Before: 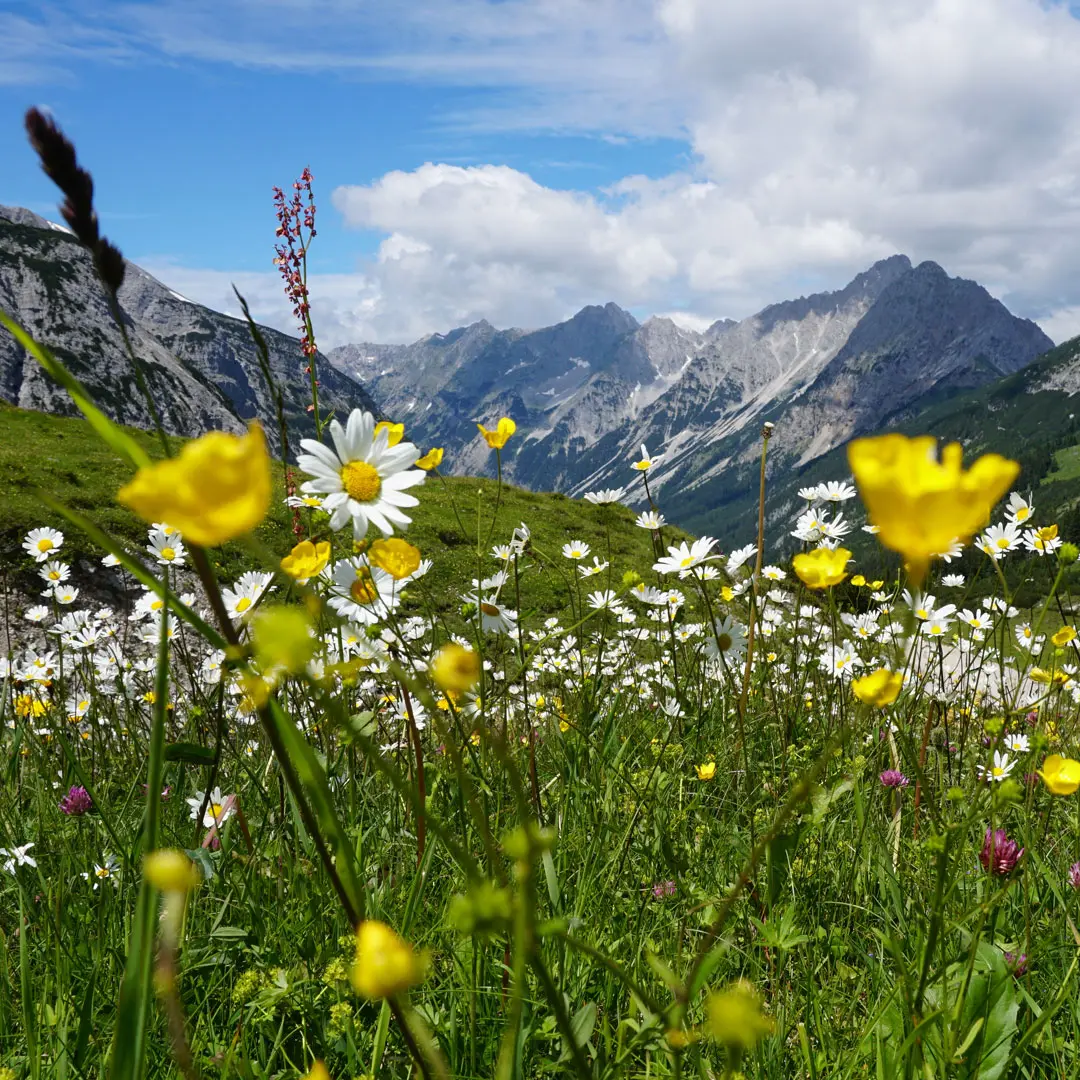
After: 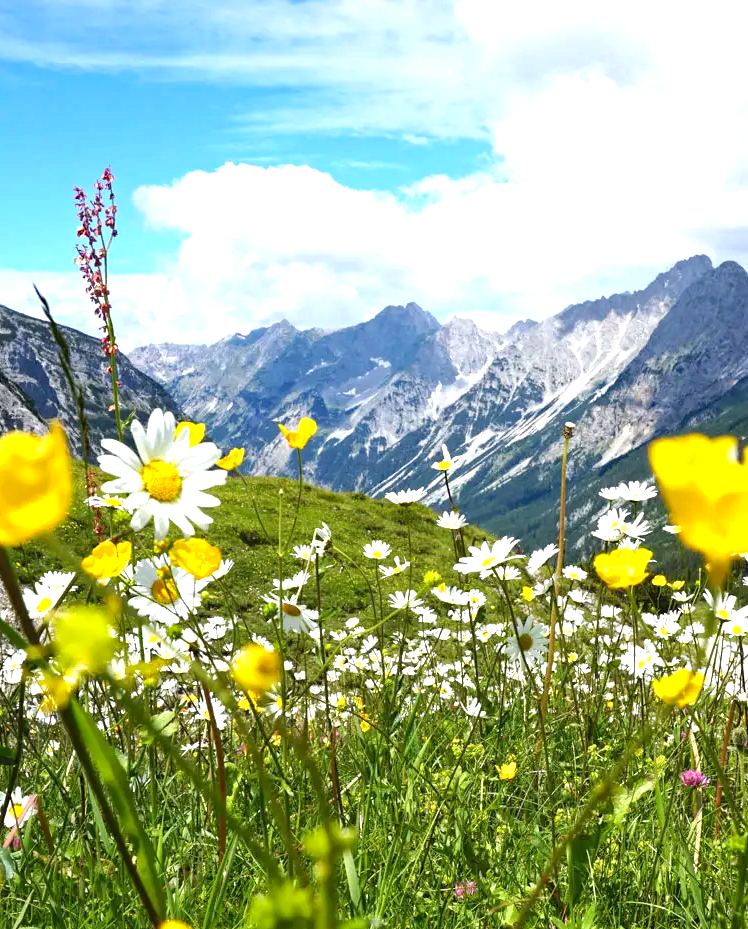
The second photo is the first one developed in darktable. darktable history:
haze removal: compatibility mode true, adaptive false
exposure: black level correction 0, exposure 1.1 EV, compensate exposure bias true, compensate highlight preservation false
crop: left 18.479%, right 12.2%, bottom 13.971%
